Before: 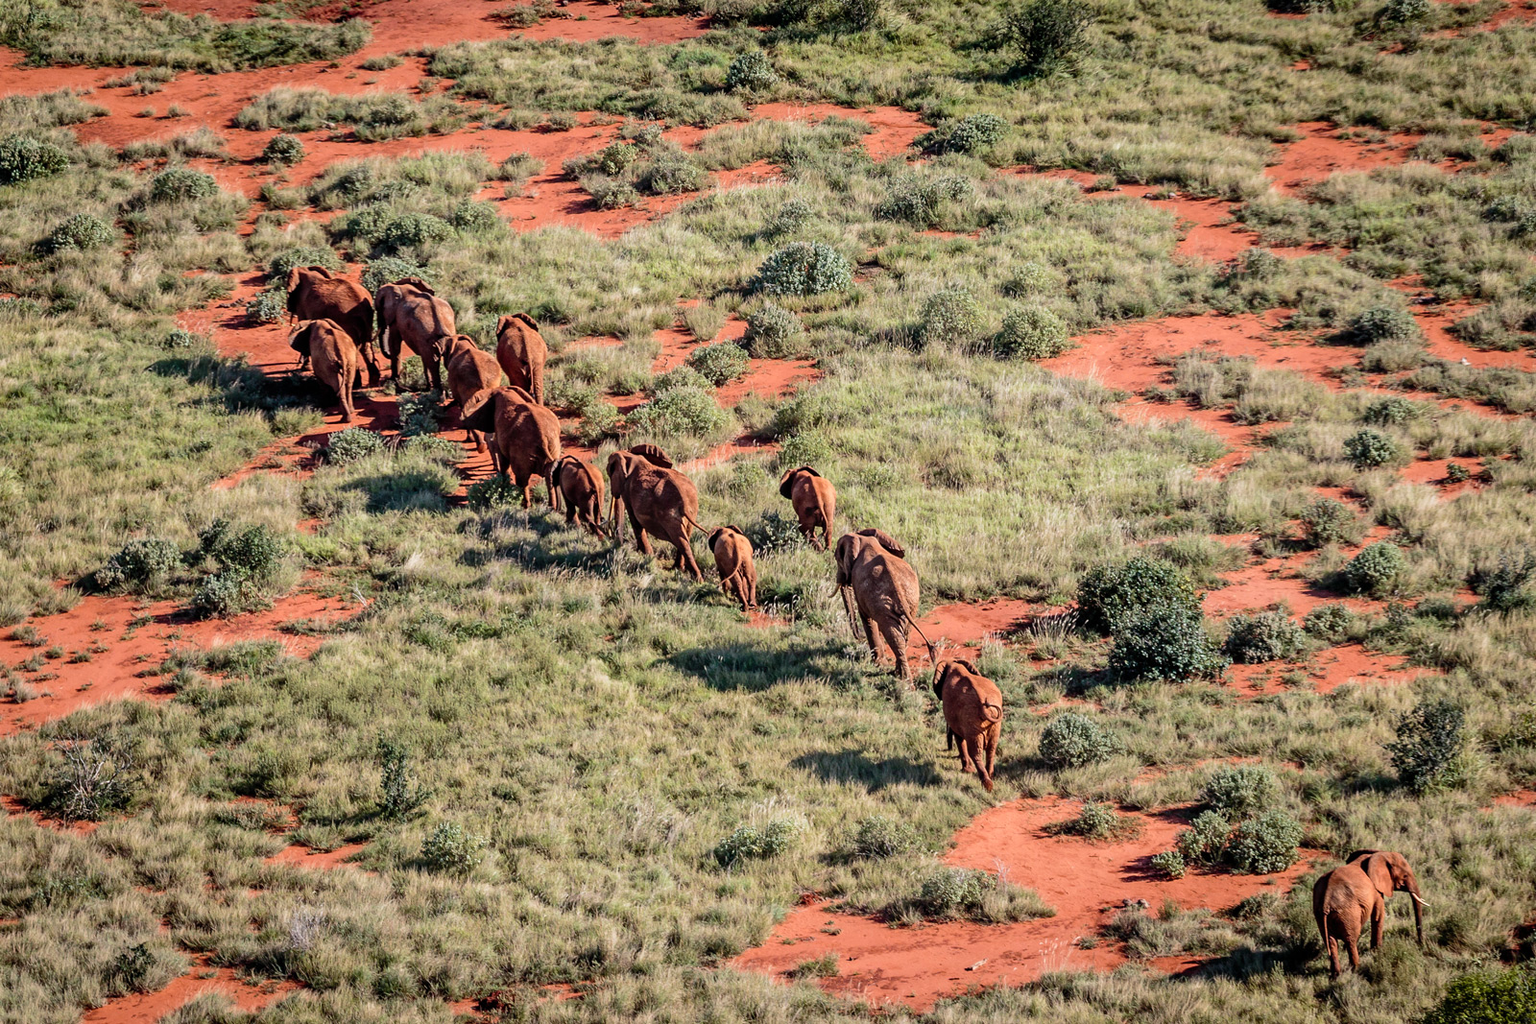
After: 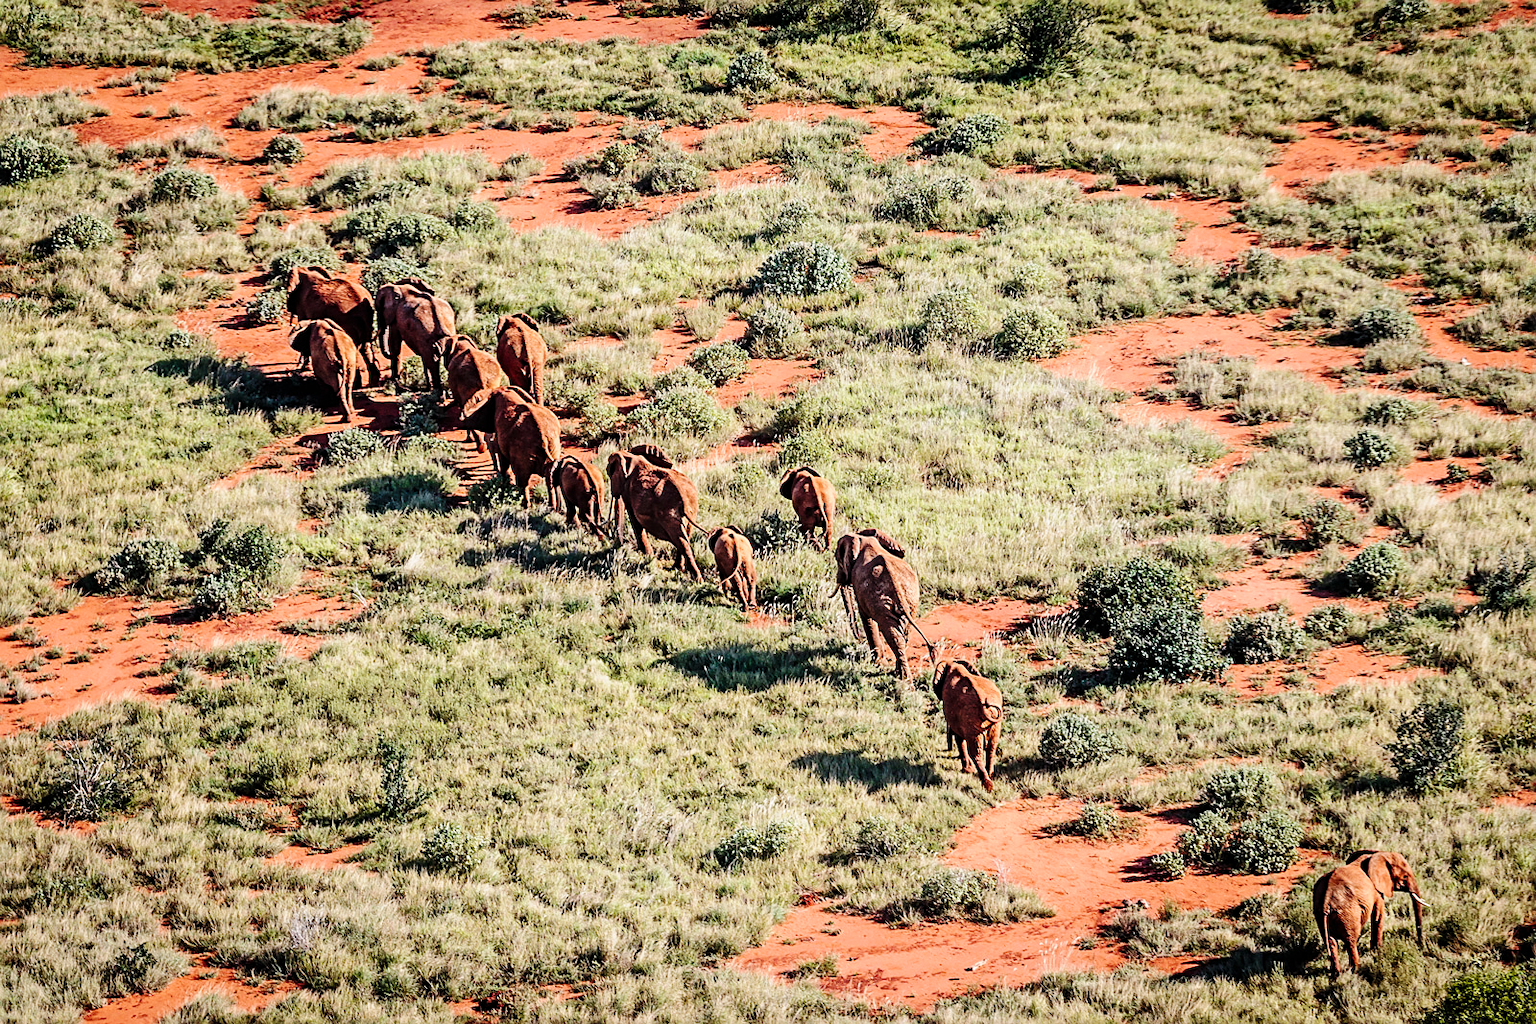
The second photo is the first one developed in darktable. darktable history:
sharpen: on, module defaults
base curve: curves: ch0 [(0, 0) (0.032, 0.025) (0.121, 0.166) (0.206, 0.329) (0.605, 0.79) (1, 1)], preserve colors none
